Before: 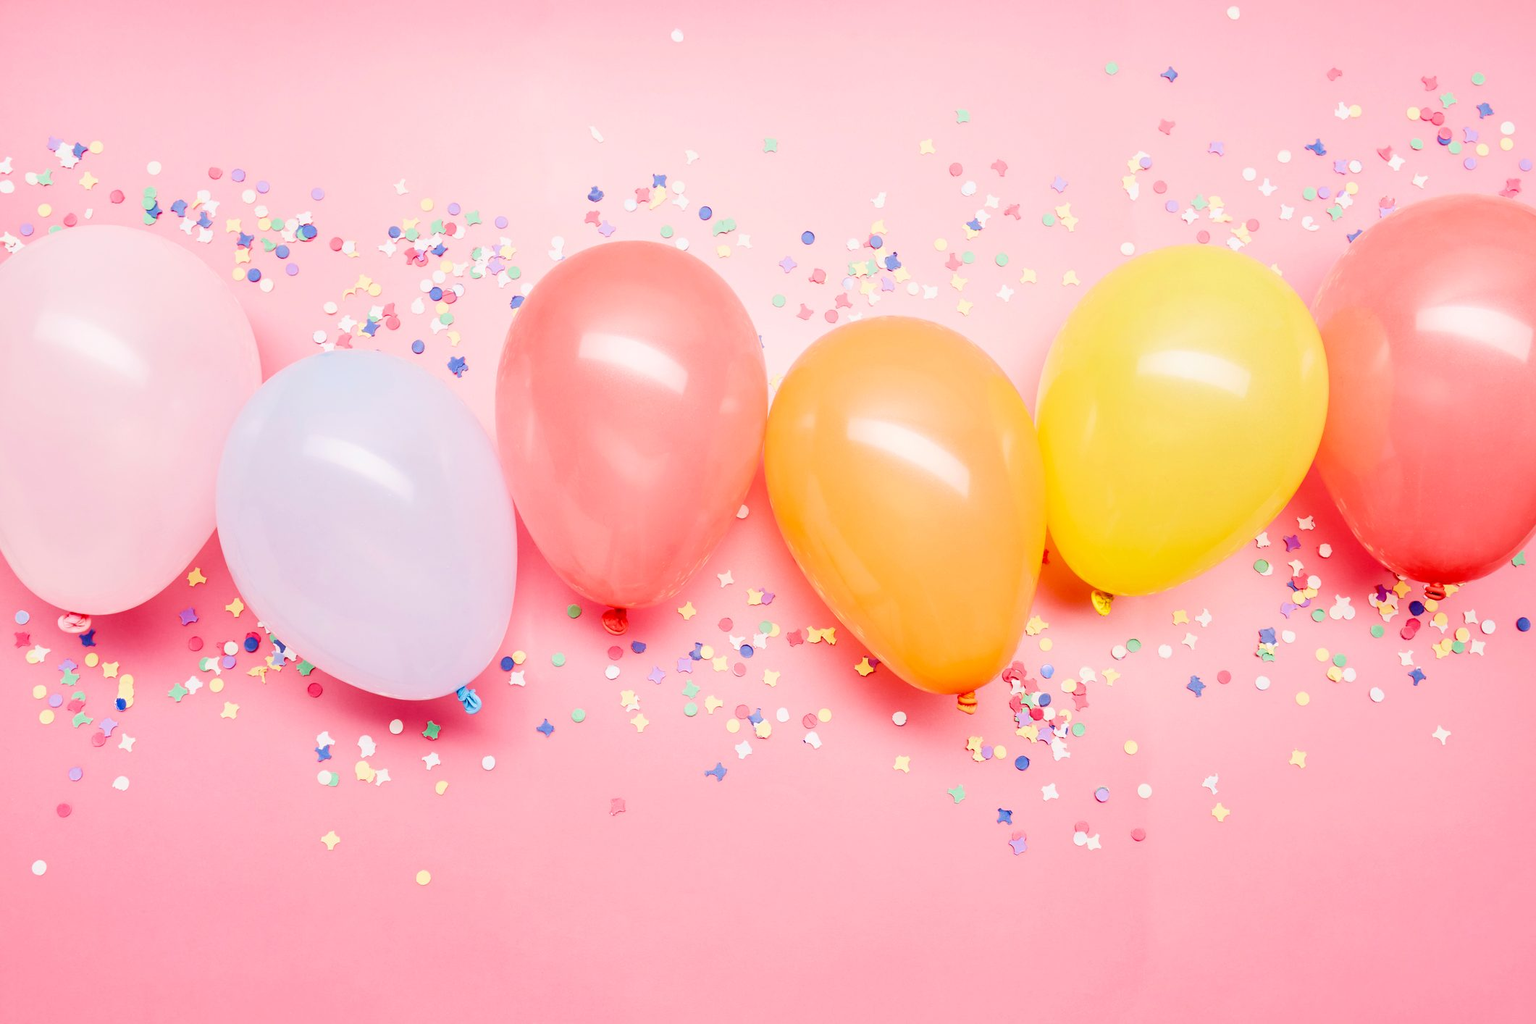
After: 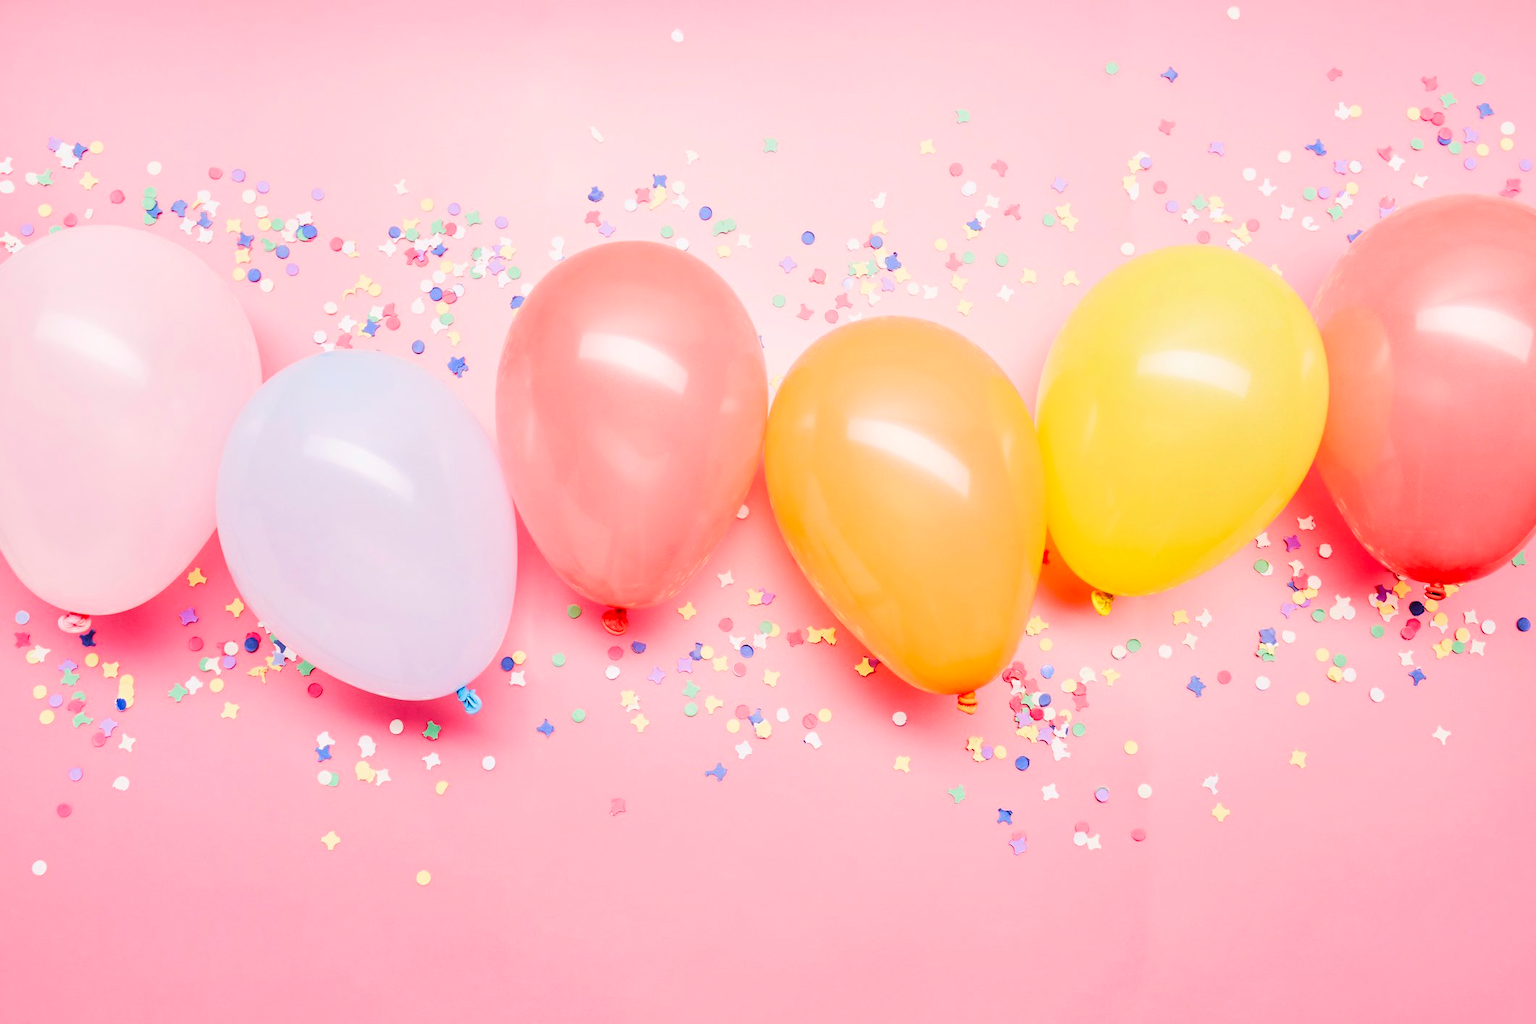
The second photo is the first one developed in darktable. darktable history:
tone curve: curves: ch0 [(0.003, 0) (0.066, 0.017) (0.163, 0.09) (0.264, 0.238) (0.395, 0.421) (0.517, 0.575) (0.633, 0.687) (0.791, 0.814) (1, 1)]; ch1 [(0, 0) (0.149, 0.17) (0.327, 0.339) (0.39, 0.403) (0.456, 0.463) (0.501, 0.502) (0.512, 0.507) (0.53, 0.533) (0.575, 0.592) (0.671, 0.655) (0.729, 0.679) (1, 1)]; ch2 [(0, 0) (0.337, 0.382) (0.464, 0.47) (0.501, 0.502) (0.527, 0.532) (0.563, 0.555) (0.615, 0.61) (0.663, 0.68) (1, 1)], color space Lab, linked channels, preserve colors none
